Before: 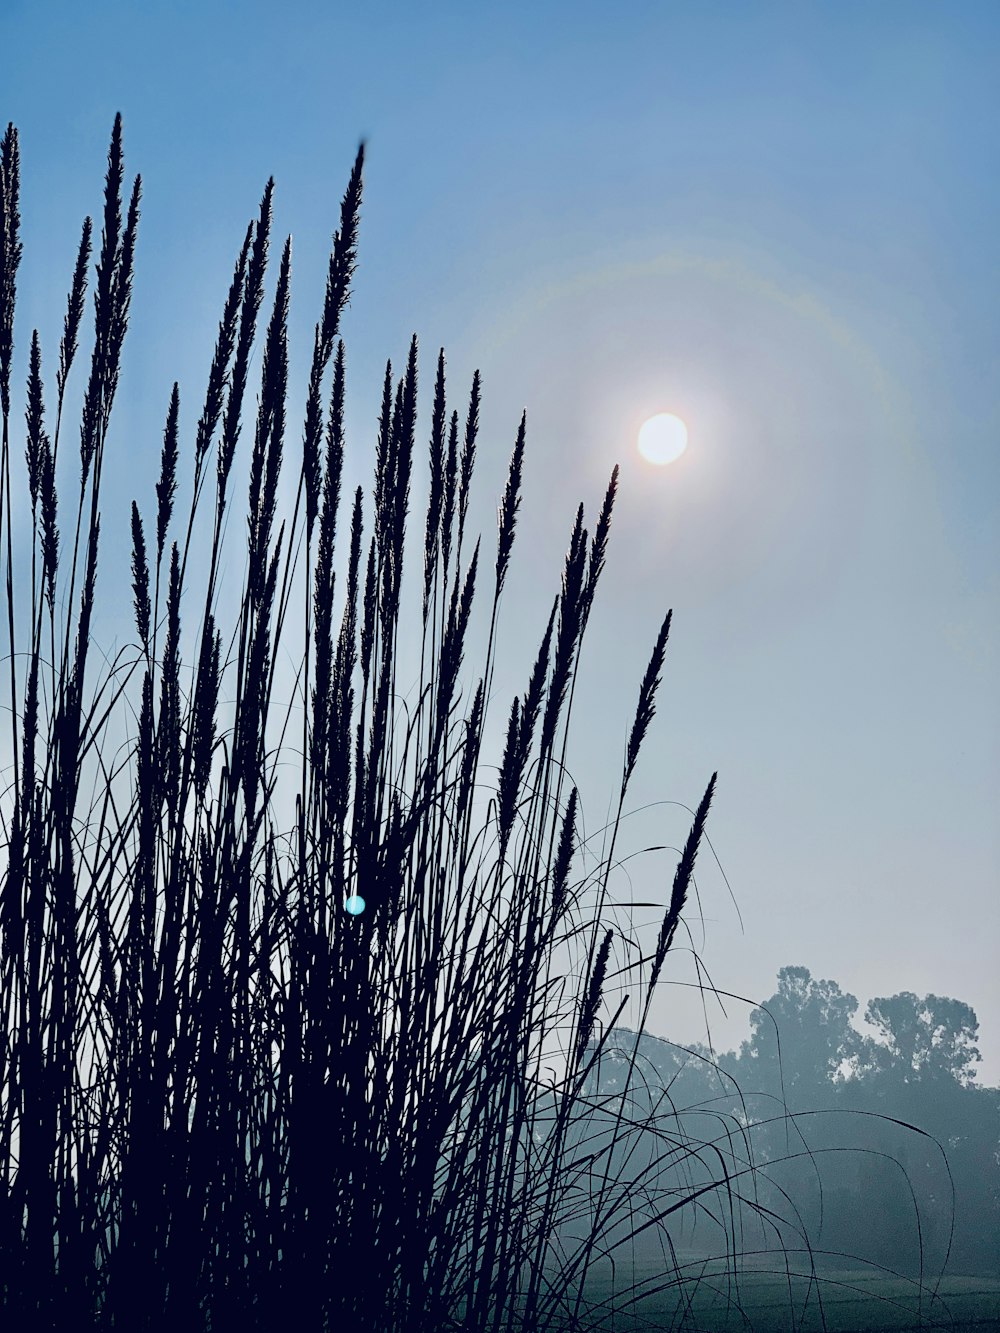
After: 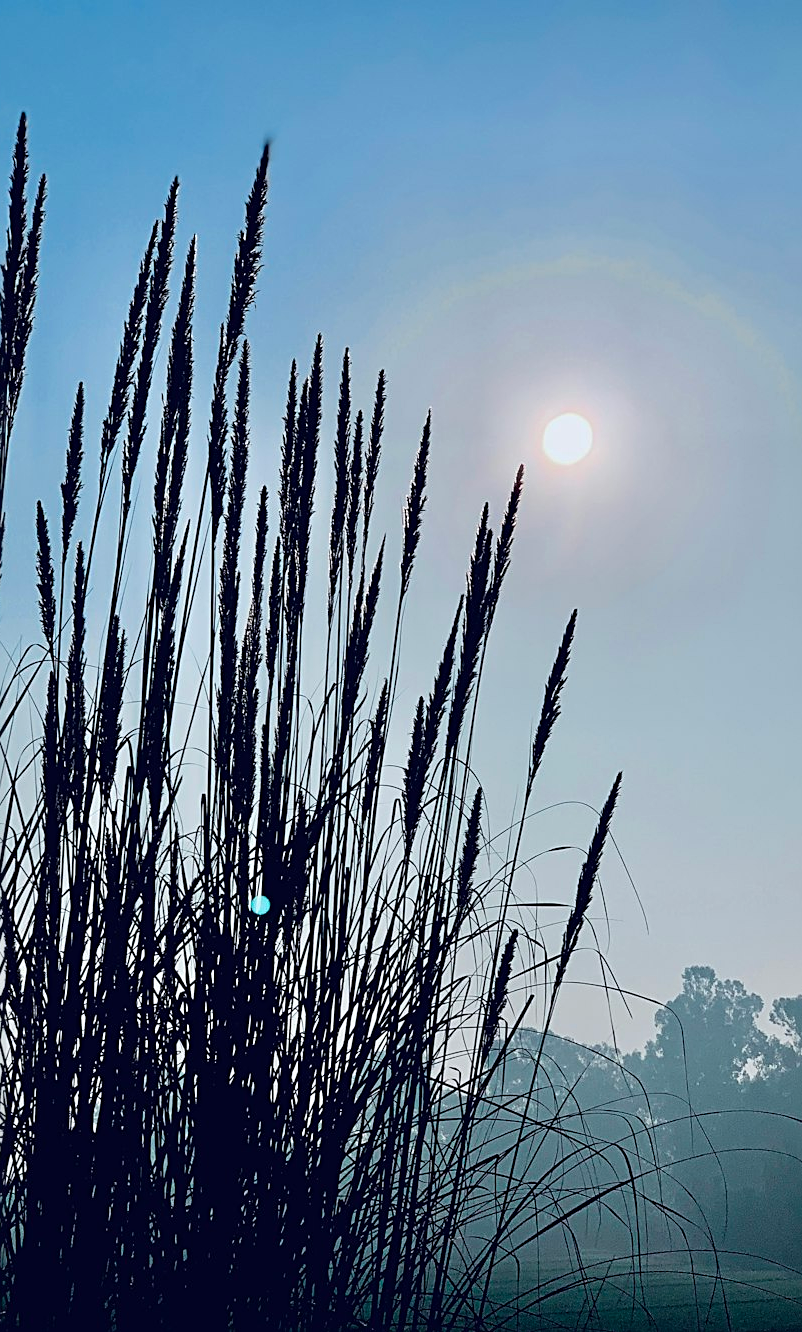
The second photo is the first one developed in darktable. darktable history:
crop and rotate: left 9.581%, right 10.192%
sharpen: radius 2.217, amount 0.388, threshold 0.181
